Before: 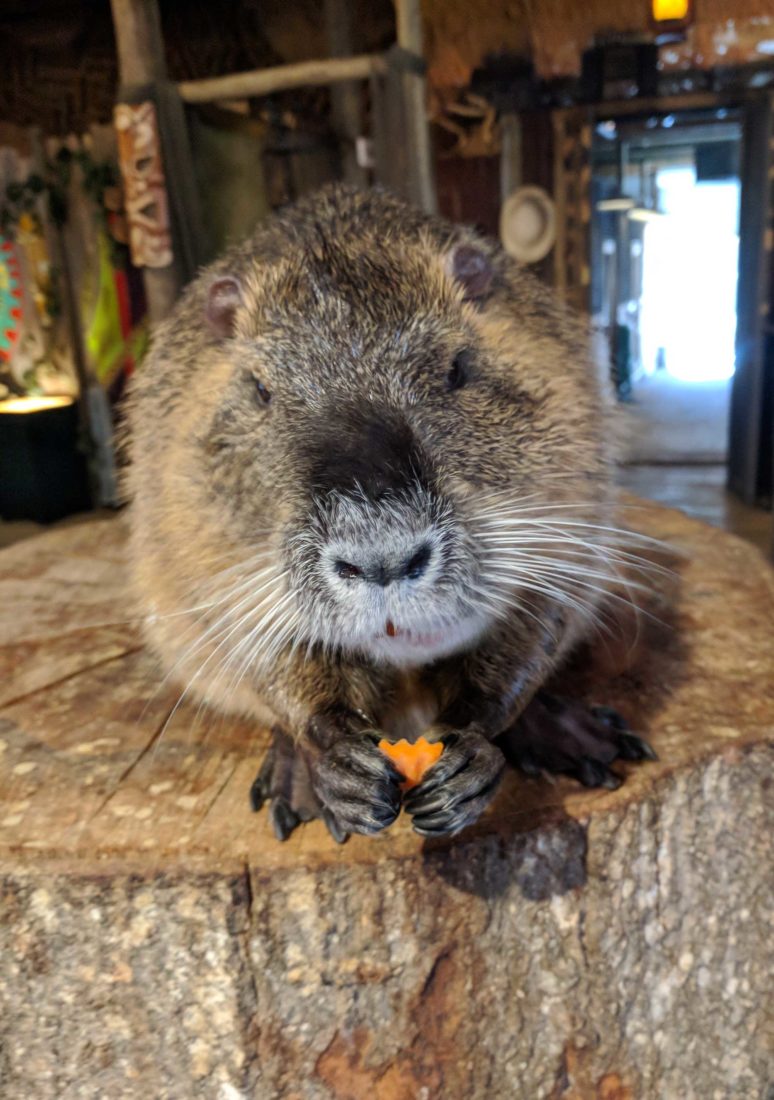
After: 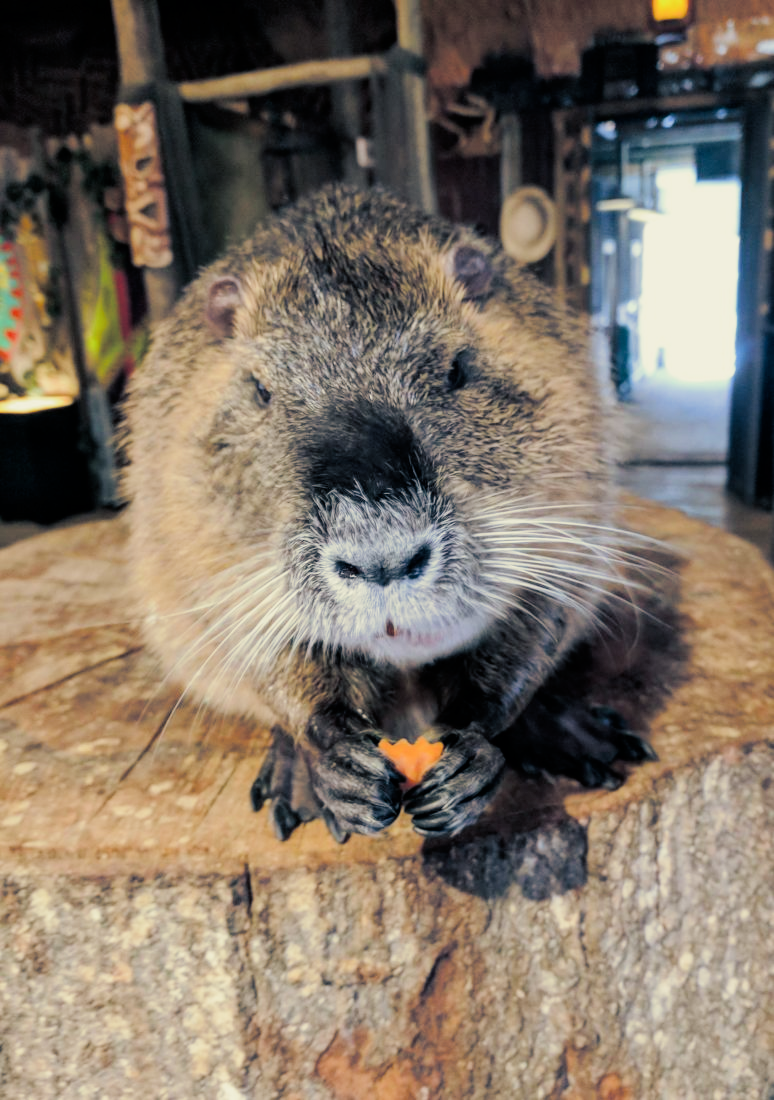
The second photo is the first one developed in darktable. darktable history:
split-toning: shadows › hue 216°, shadows › saturation 1, highlights › hue 57.6°, balance -33.4
exposure: exposure 0.574 EV, compensate highlight preservation false
filmic rgb: black relative exposure -7.65 EV, white relative exposure 4.56 EV, hardness 3.61, contrast 1.05
